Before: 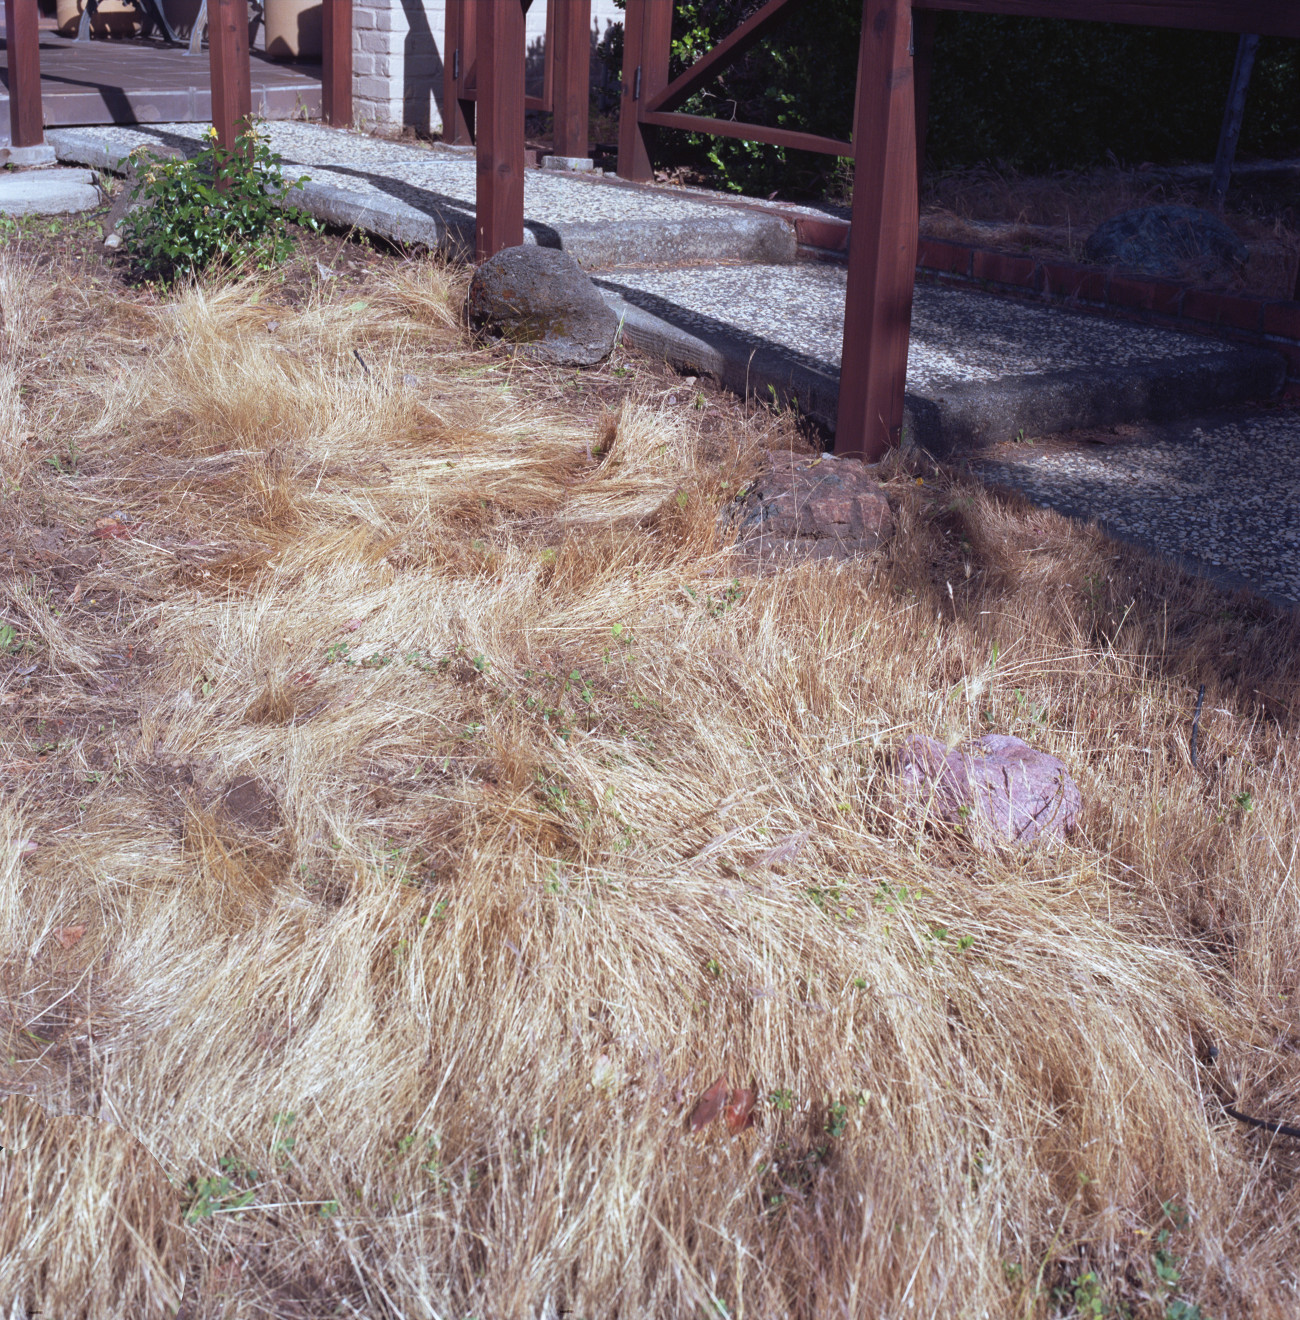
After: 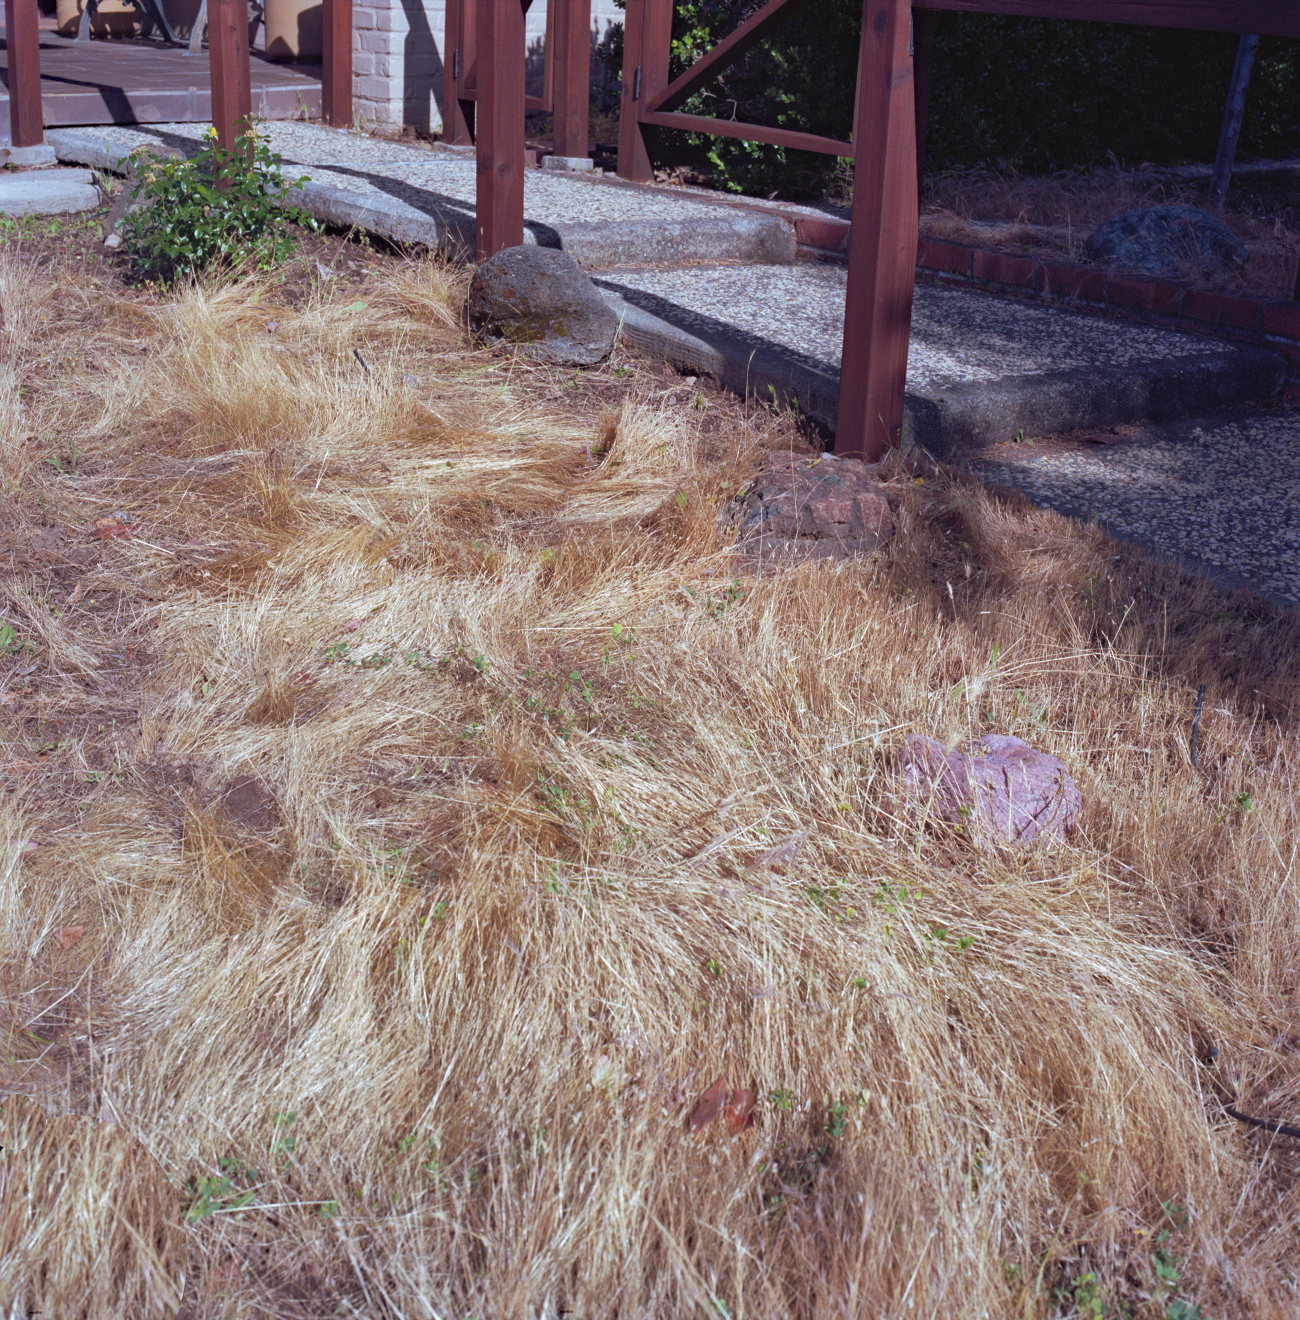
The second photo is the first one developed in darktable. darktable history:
shadows and highlights: shadows 40, highlights -60
haze removal: compatibility mode true, adaptive false
